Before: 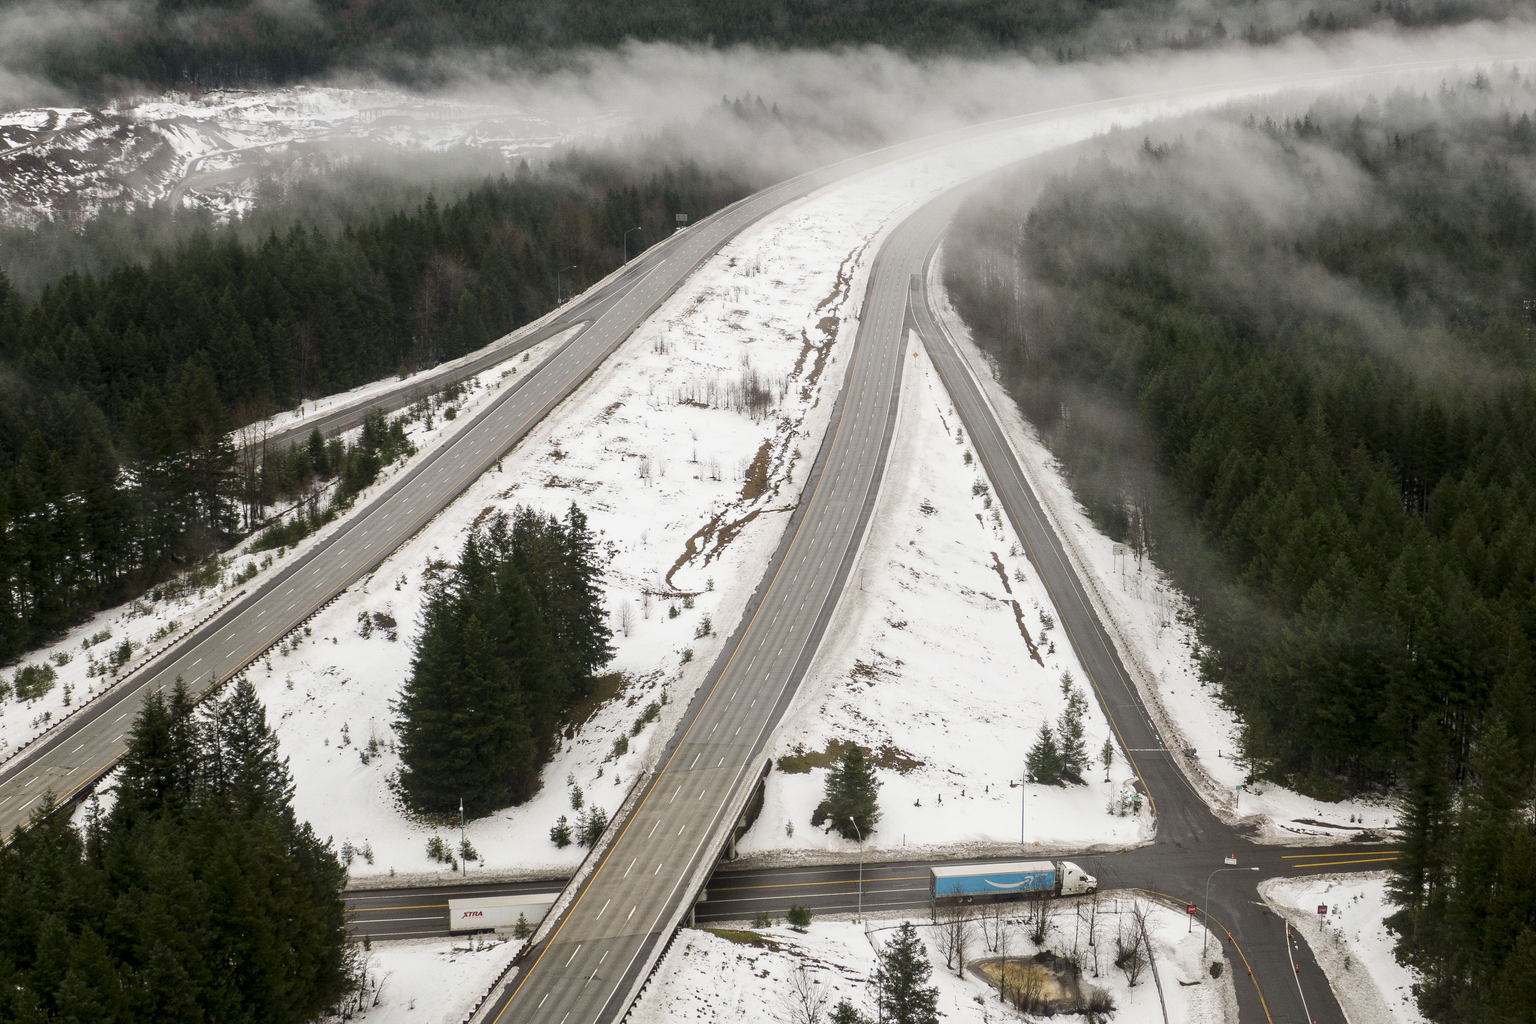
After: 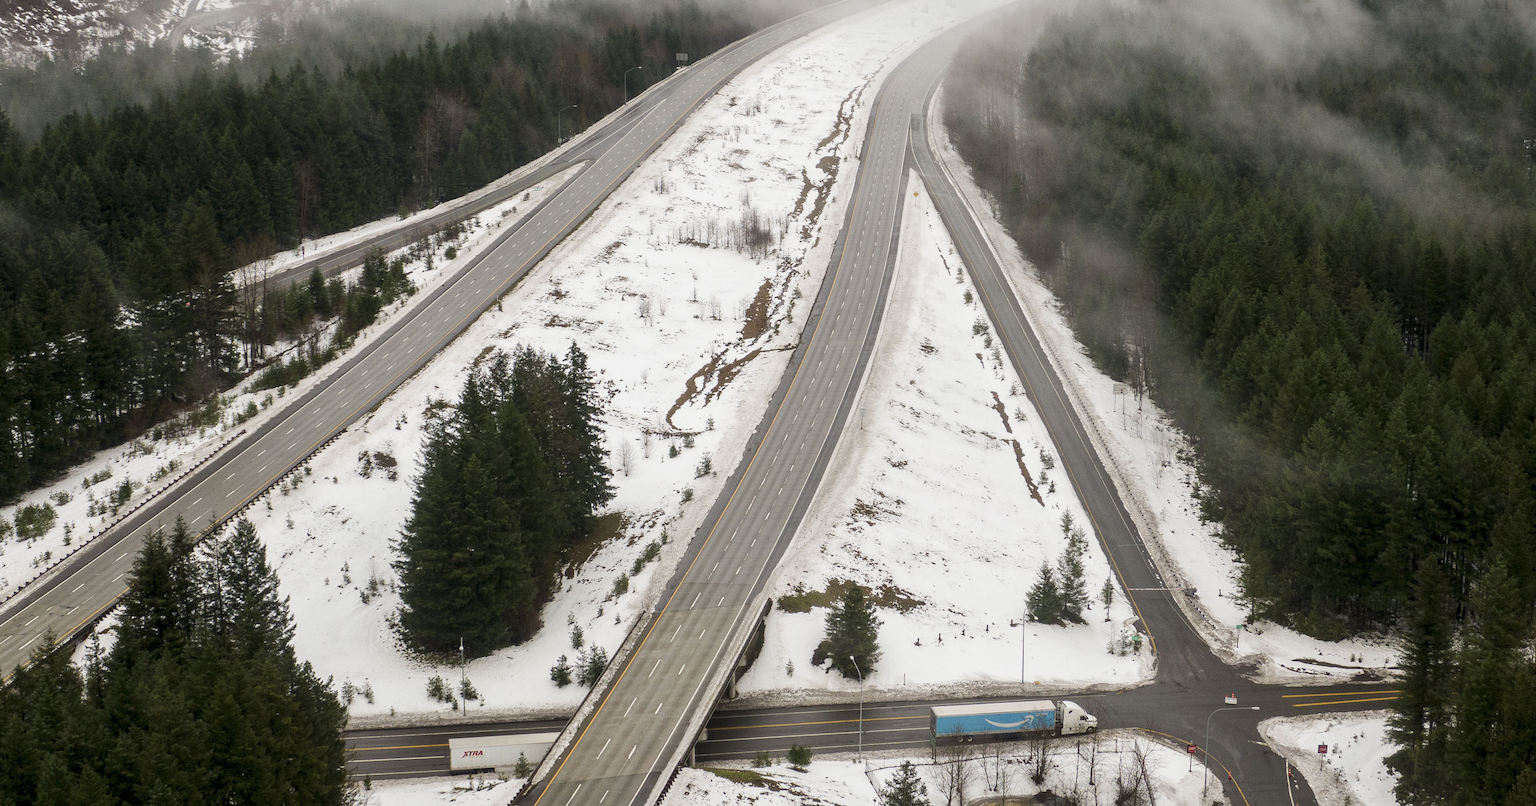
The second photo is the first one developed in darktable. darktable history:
contrast brightness saturation: contrast 0.008, saturation -0.058
shadows and highlights: shadows 24.87, highlights -24.95
crop and rotate: top 15.736%, bottom 5.508%
